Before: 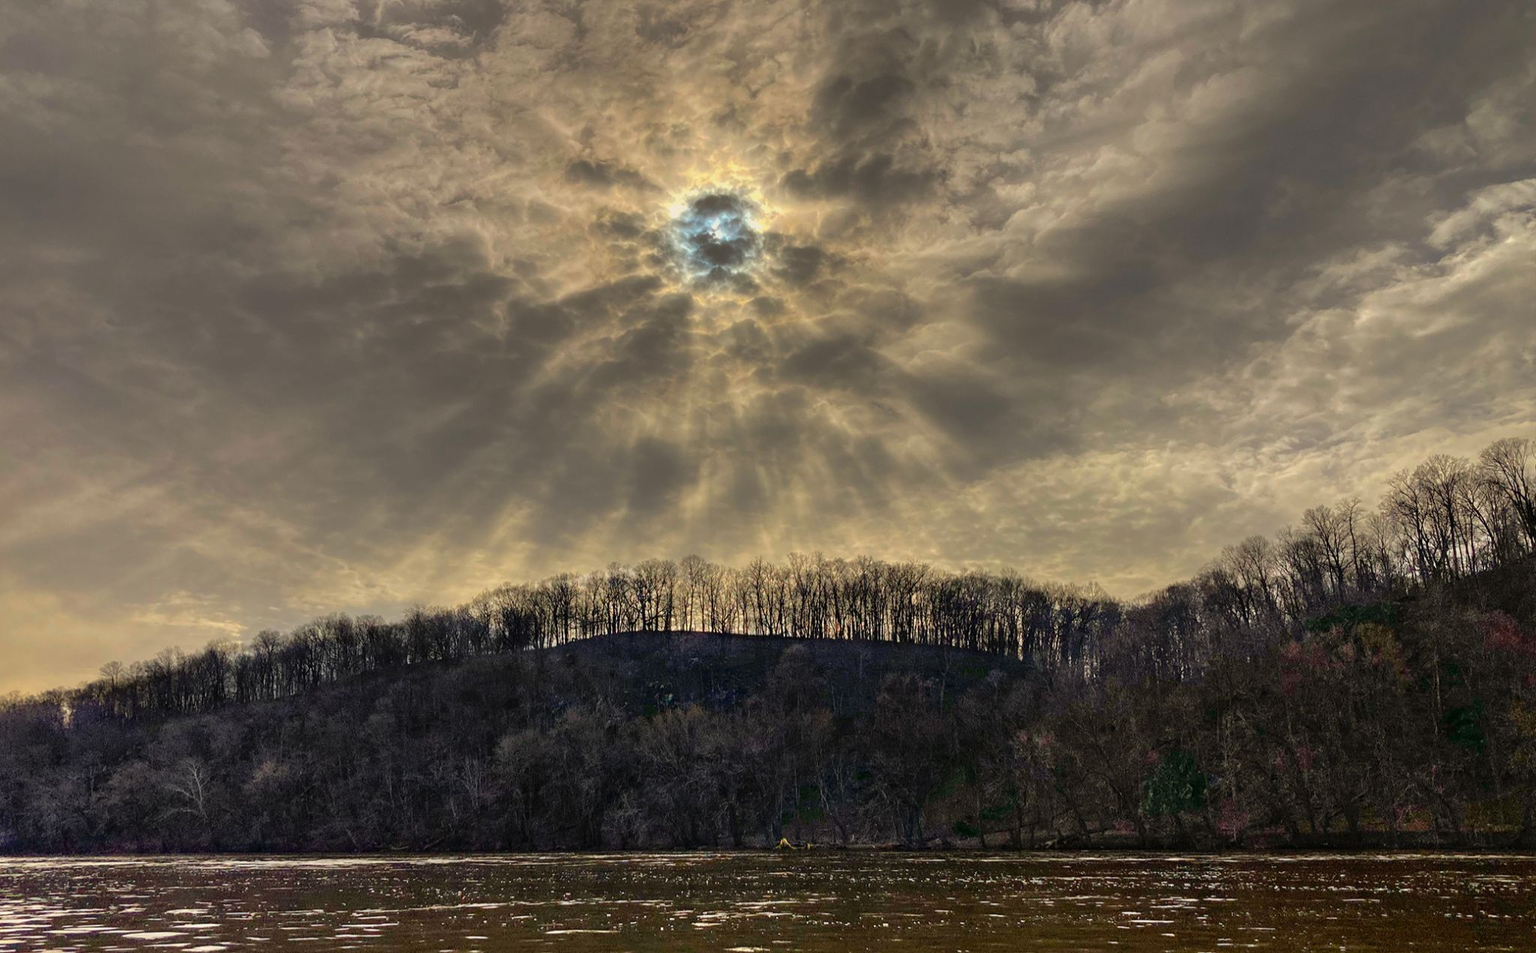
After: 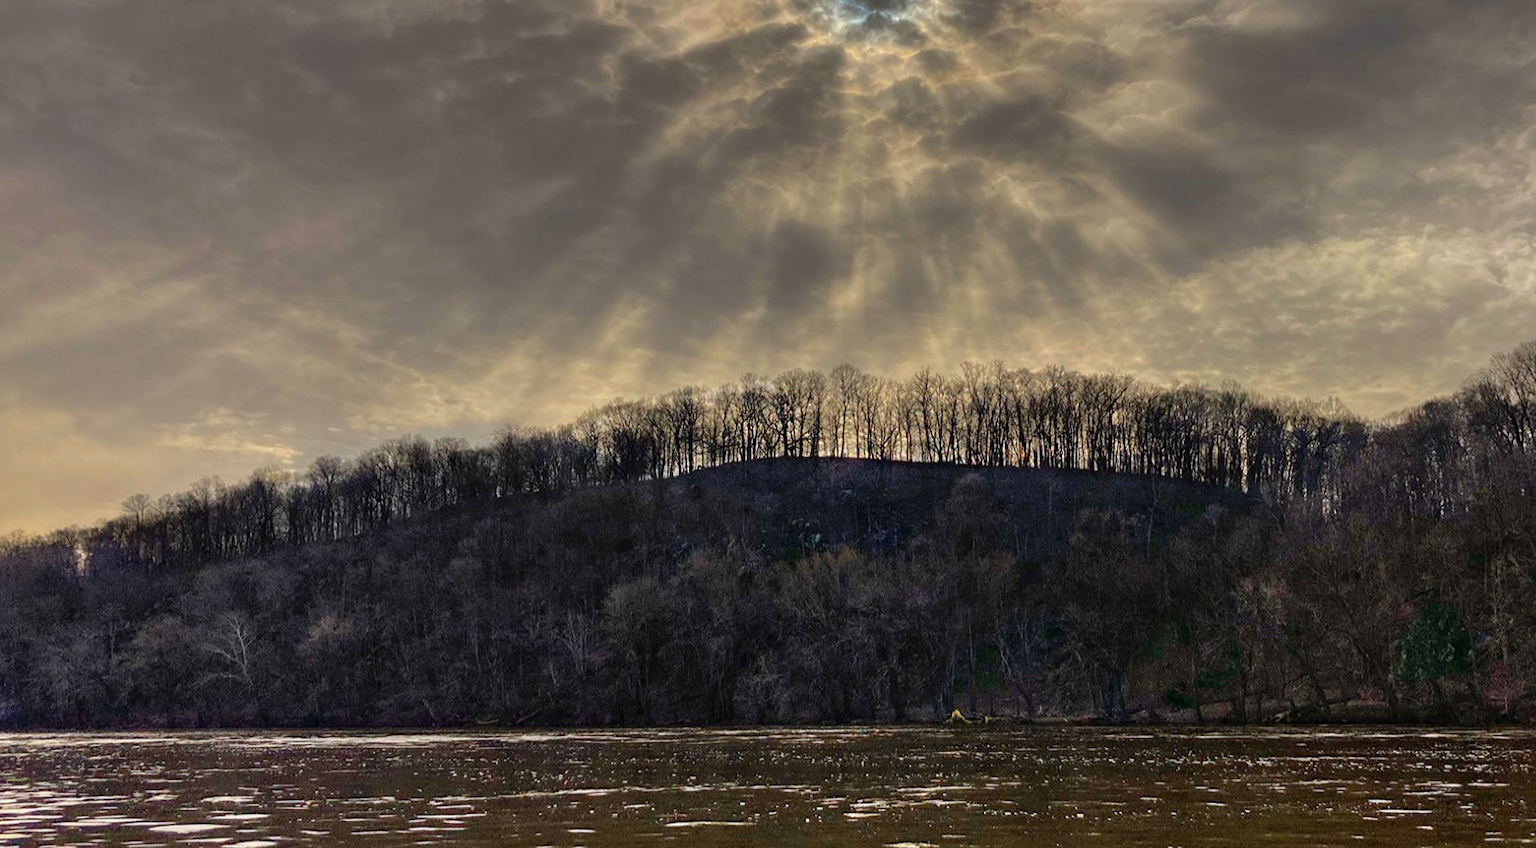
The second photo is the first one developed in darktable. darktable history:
crop: top 26.968%, right 17.982%
color correction: highlights a* -0.119, highlights b* -5.53, shadows a* -0.12, shadows b* -0.129
